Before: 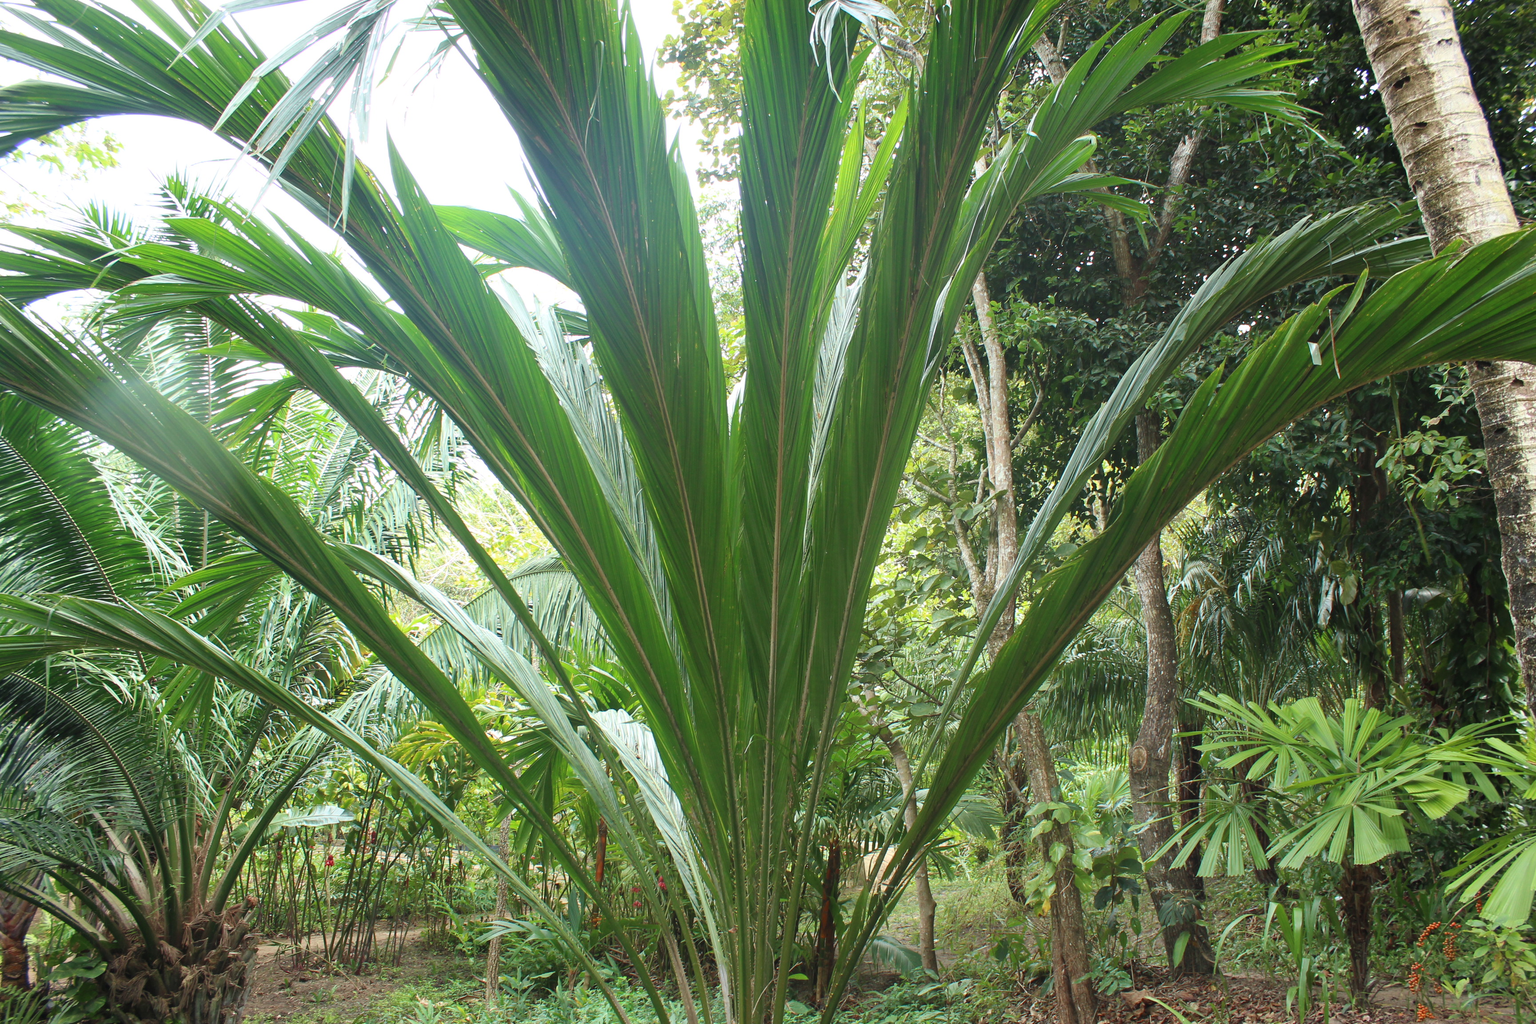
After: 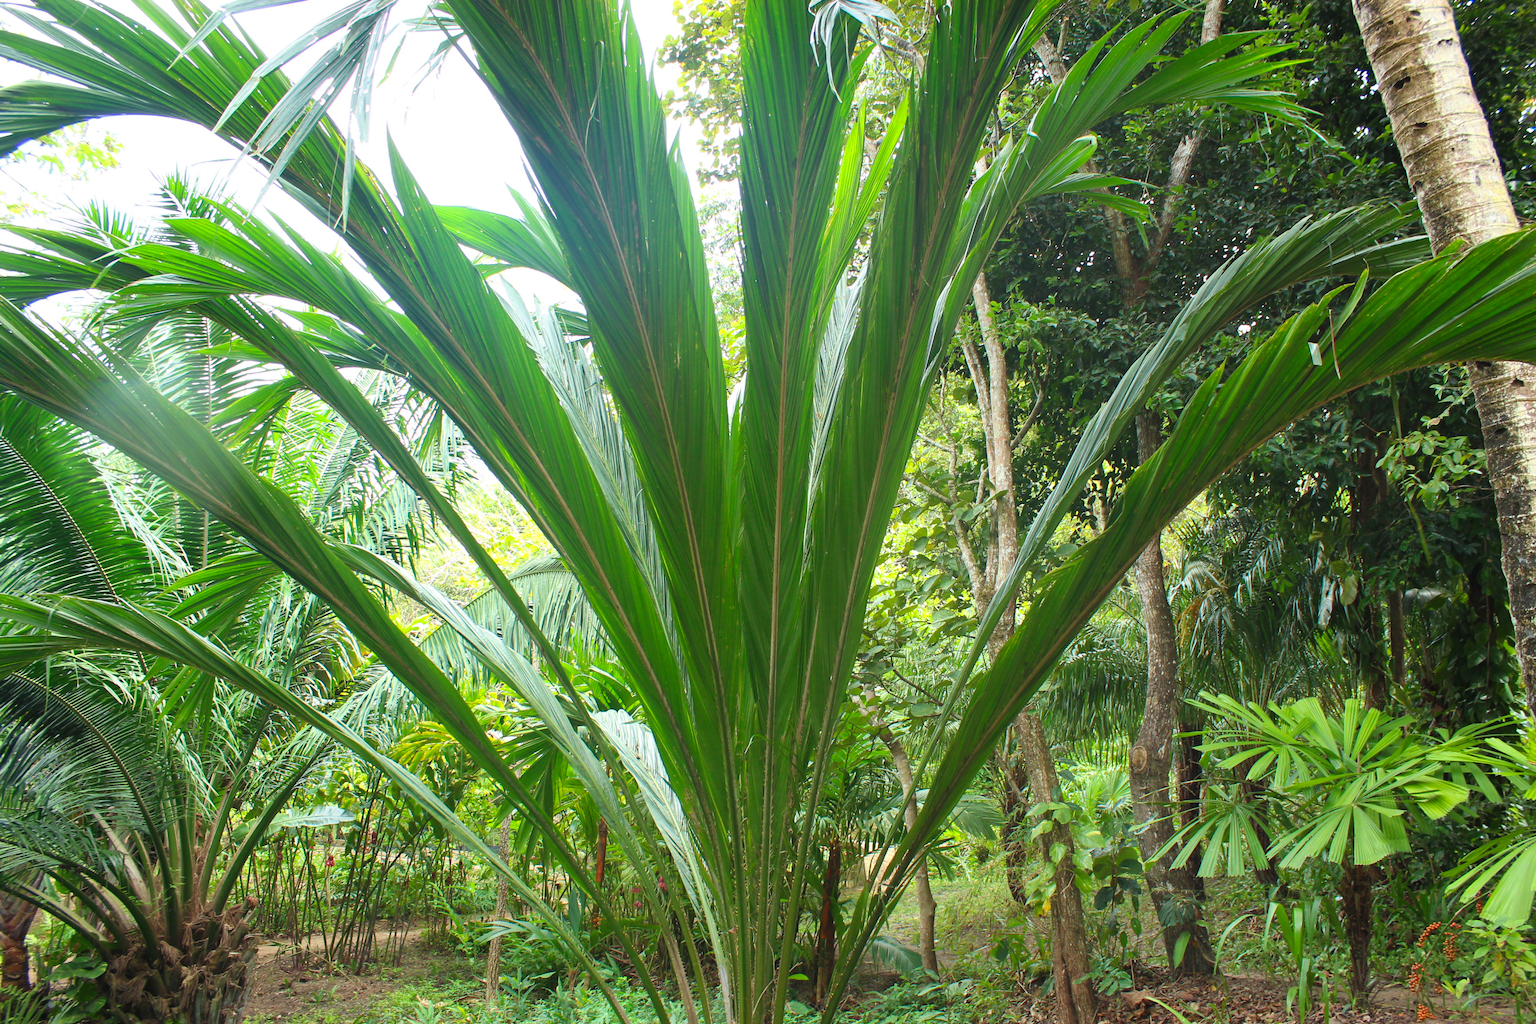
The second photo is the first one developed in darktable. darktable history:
color zones: curves: ch0 [(0, 0.352) (0.143, 0.407) (0.286, 0.386) (0.429, 0.431) (0.571, 0.829) (0.714, 0.853) (0.857, 0.833) (1, 0.352)]; ch1 [(0, 0.604) (0.072, 0.726) (0.096, 0.608) (0.205, 0.007) (0.571, -0.006) (0.839, -0.013) (0.857, -0.012) (1, 0.604)], mix -129.96%
